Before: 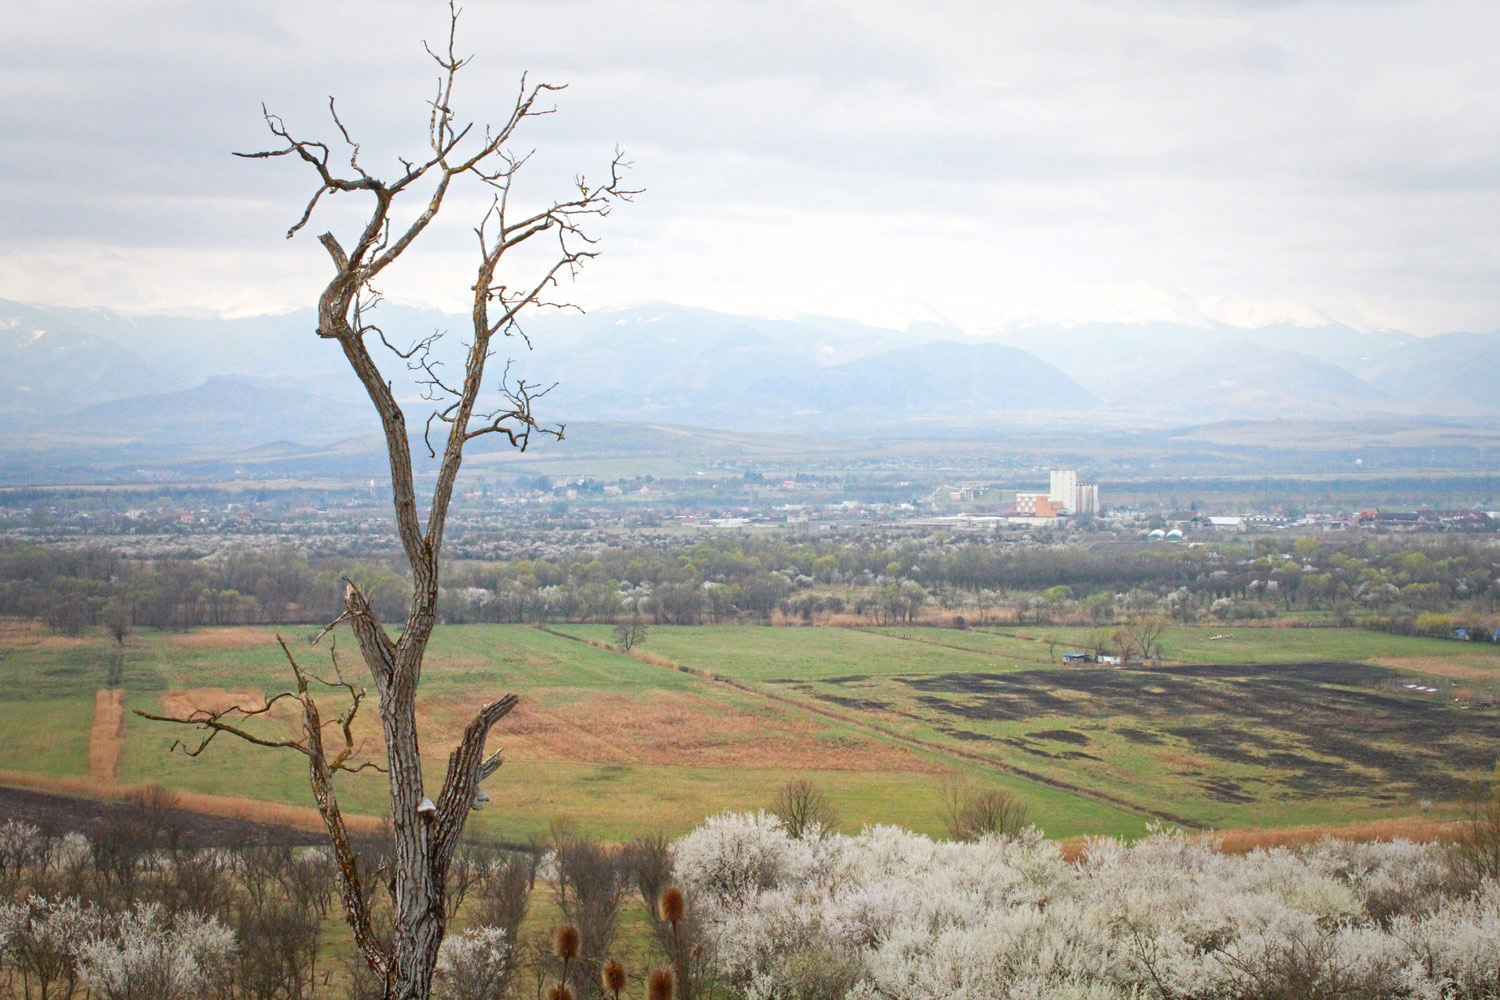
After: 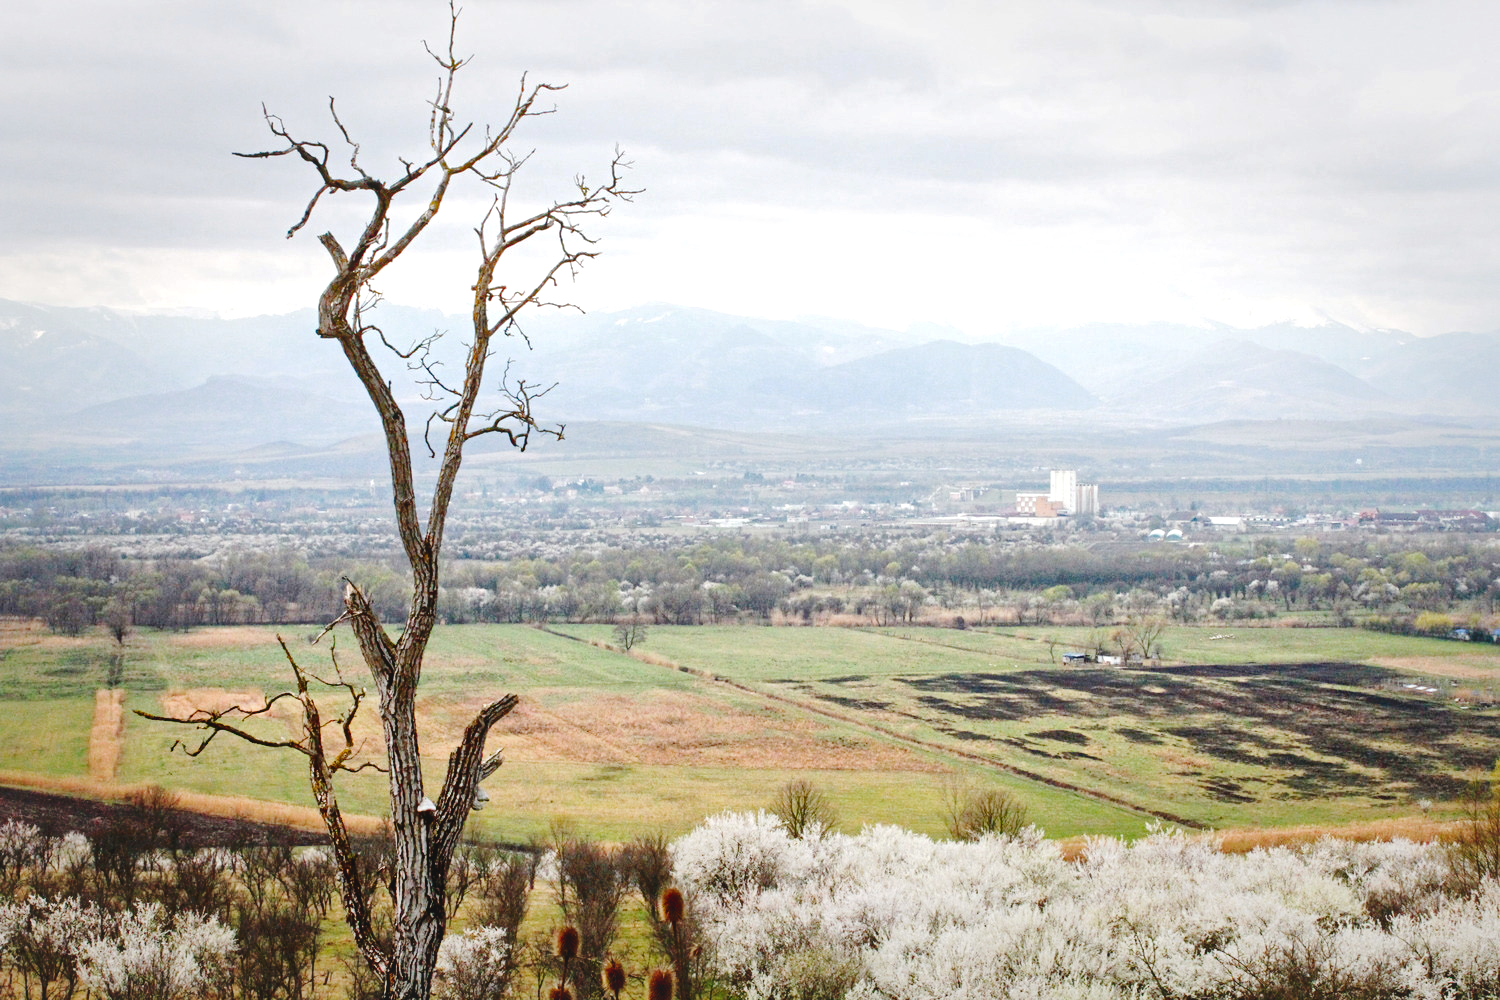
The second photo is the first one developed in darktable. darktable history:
tone curve: curves: ch0 [(0, 0) (0.003, 0.117) (0.011, 0.115) (0.025, 0.116) (0.044, 0.116) (0.069, 0.112) (0.1, 0.113) (0.136, 0.127) (0.177, 0.148) (0.224, 0.191) (0.277, 0.249) (0.335, 0.363) (0.399, 0.479) (0.468, 0.589) (0.543, 0.664) (0.623, 0.733) (0.709, 0.799) (0.801, 0.852) (0.898, 0.914) (1, 1)], preserve colors none
local contrast: mode bilateral grid, contrast 100, coarseness 100, detail 165%, midtone range 0.2
